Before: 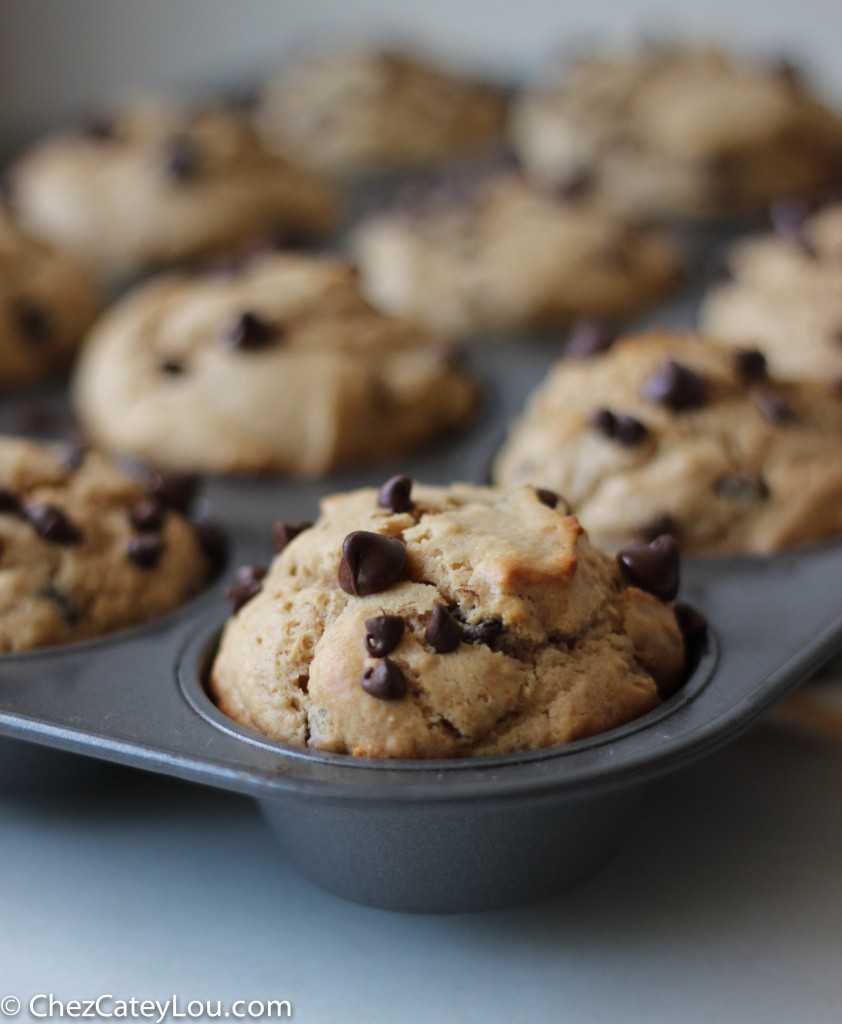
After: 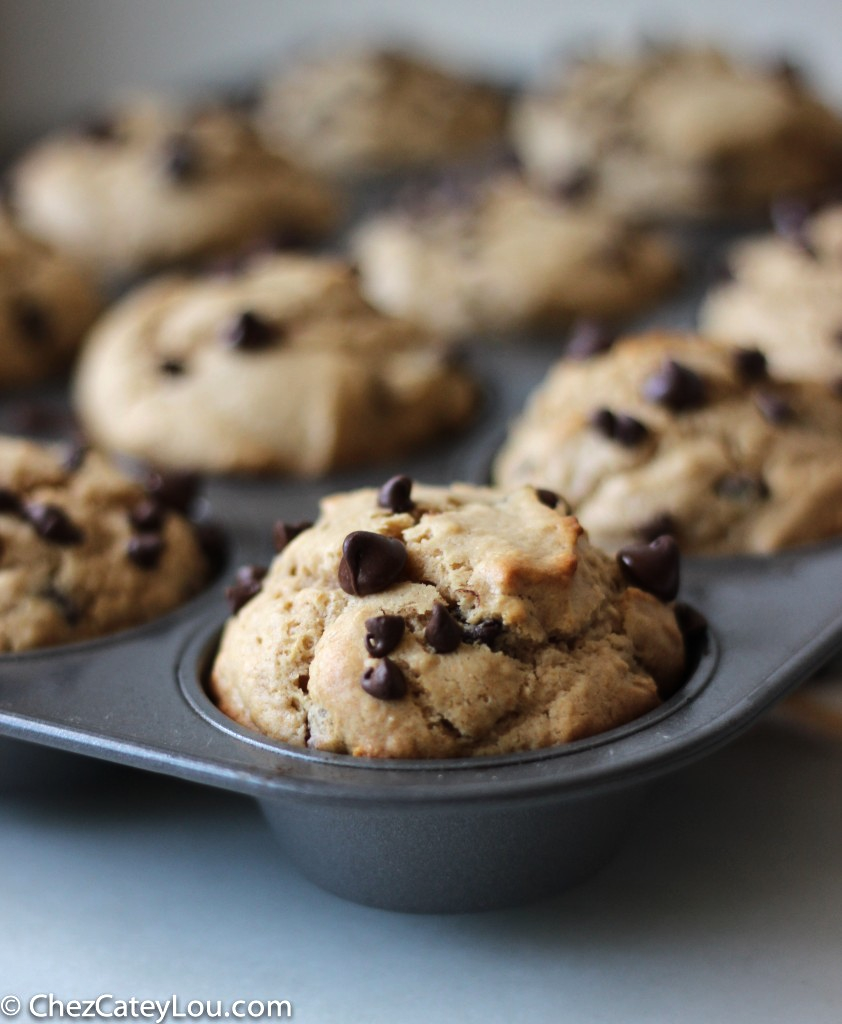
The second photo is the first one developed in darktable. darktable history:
tone equalizer: -8 EV -0.417 EV, -7 EV -0.389 EV, -6 EV -0.333 EV, -5 EV -0.222 EV, -3 EV 0.222 EV, -2 EV 0.333 EV, -1 EV 0.389 EV, +0 EV 0.417 EV, edges refinement/feathering 500, mask exposure compensation -1.57 EV, preserve details no
shadows and highlights: shadows 40, highlights -54, highlights color adjustment 46%, low approximation 0.01, soften with gaussian
